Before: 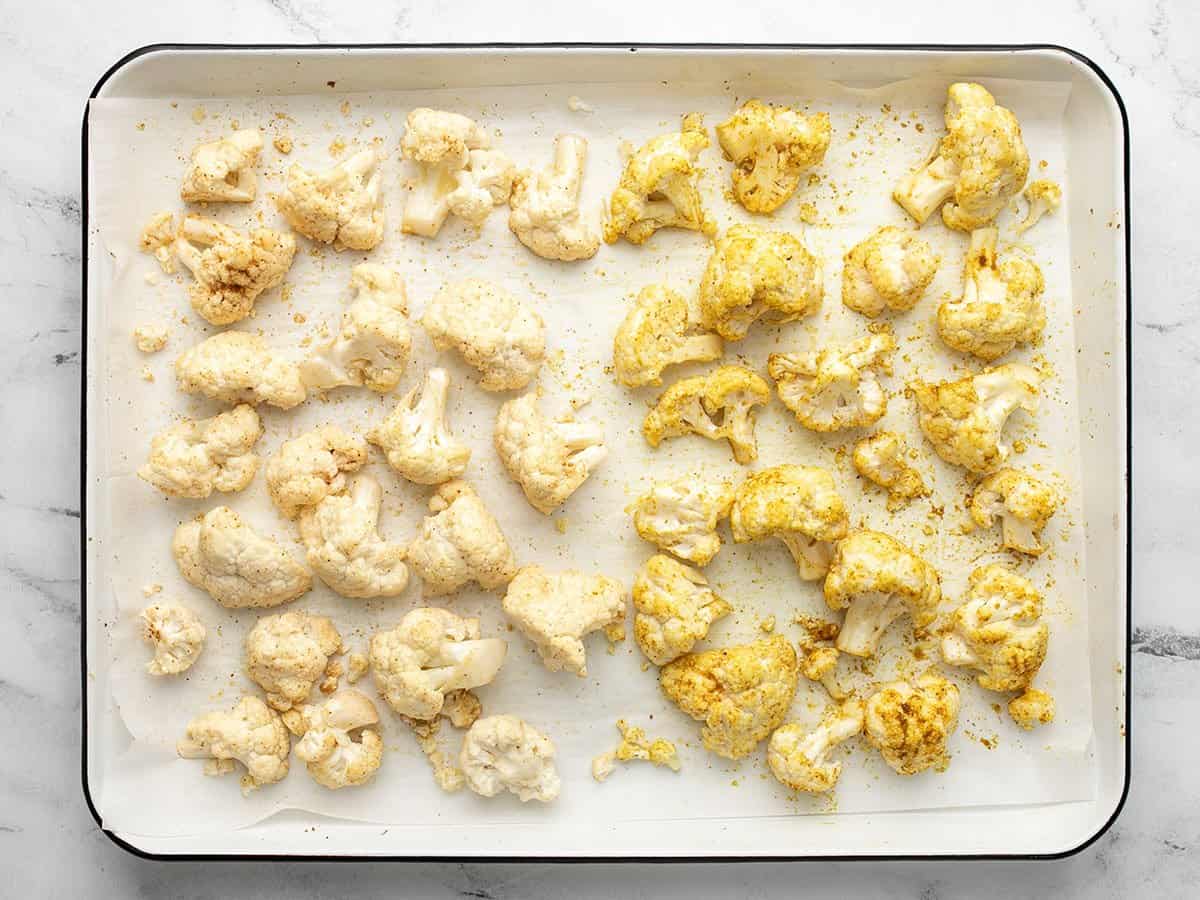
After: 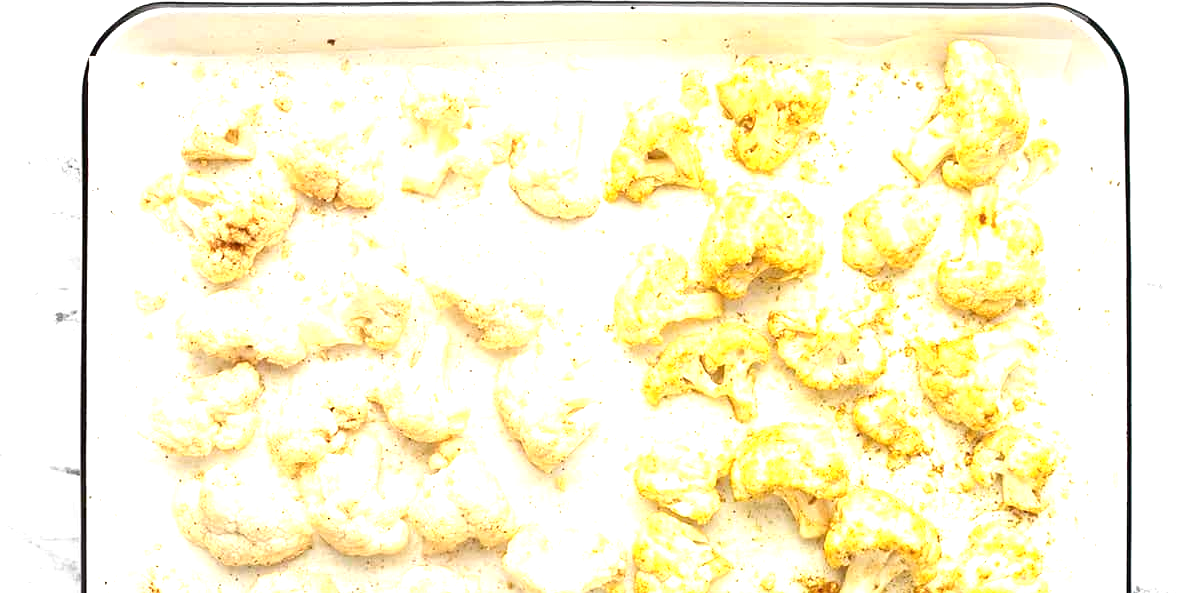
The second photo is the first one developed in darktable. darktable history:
exposure: exposure 1.202 EV, compensate highlight preservation false
crop and rotate: top 4.77%, bottom 29.288%
